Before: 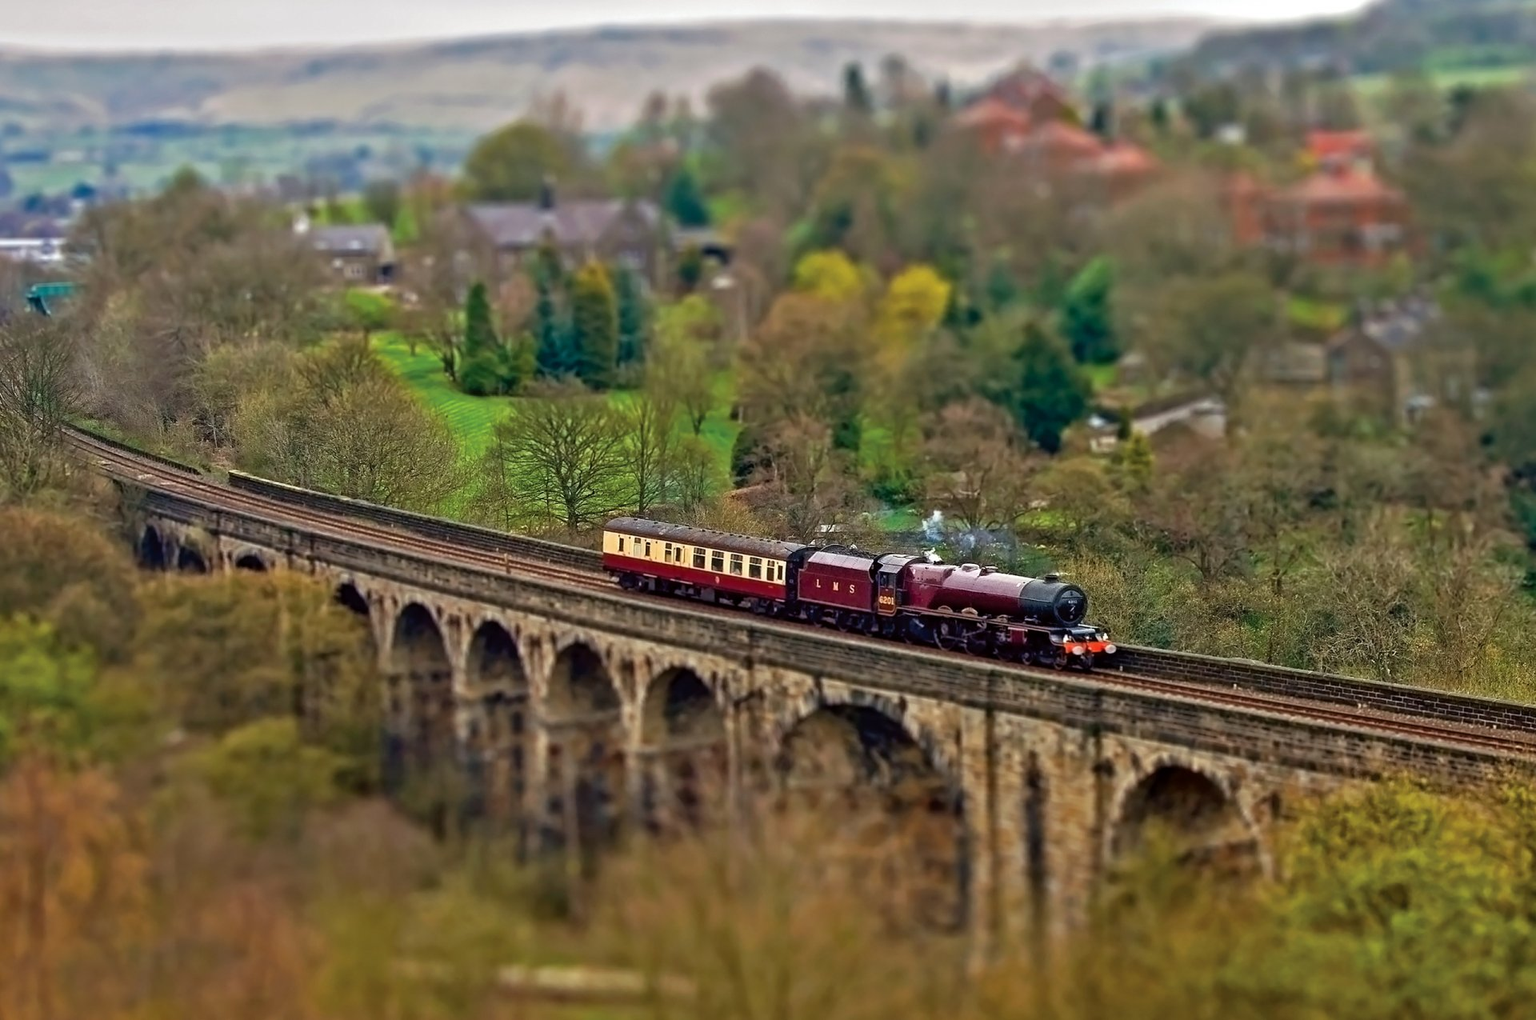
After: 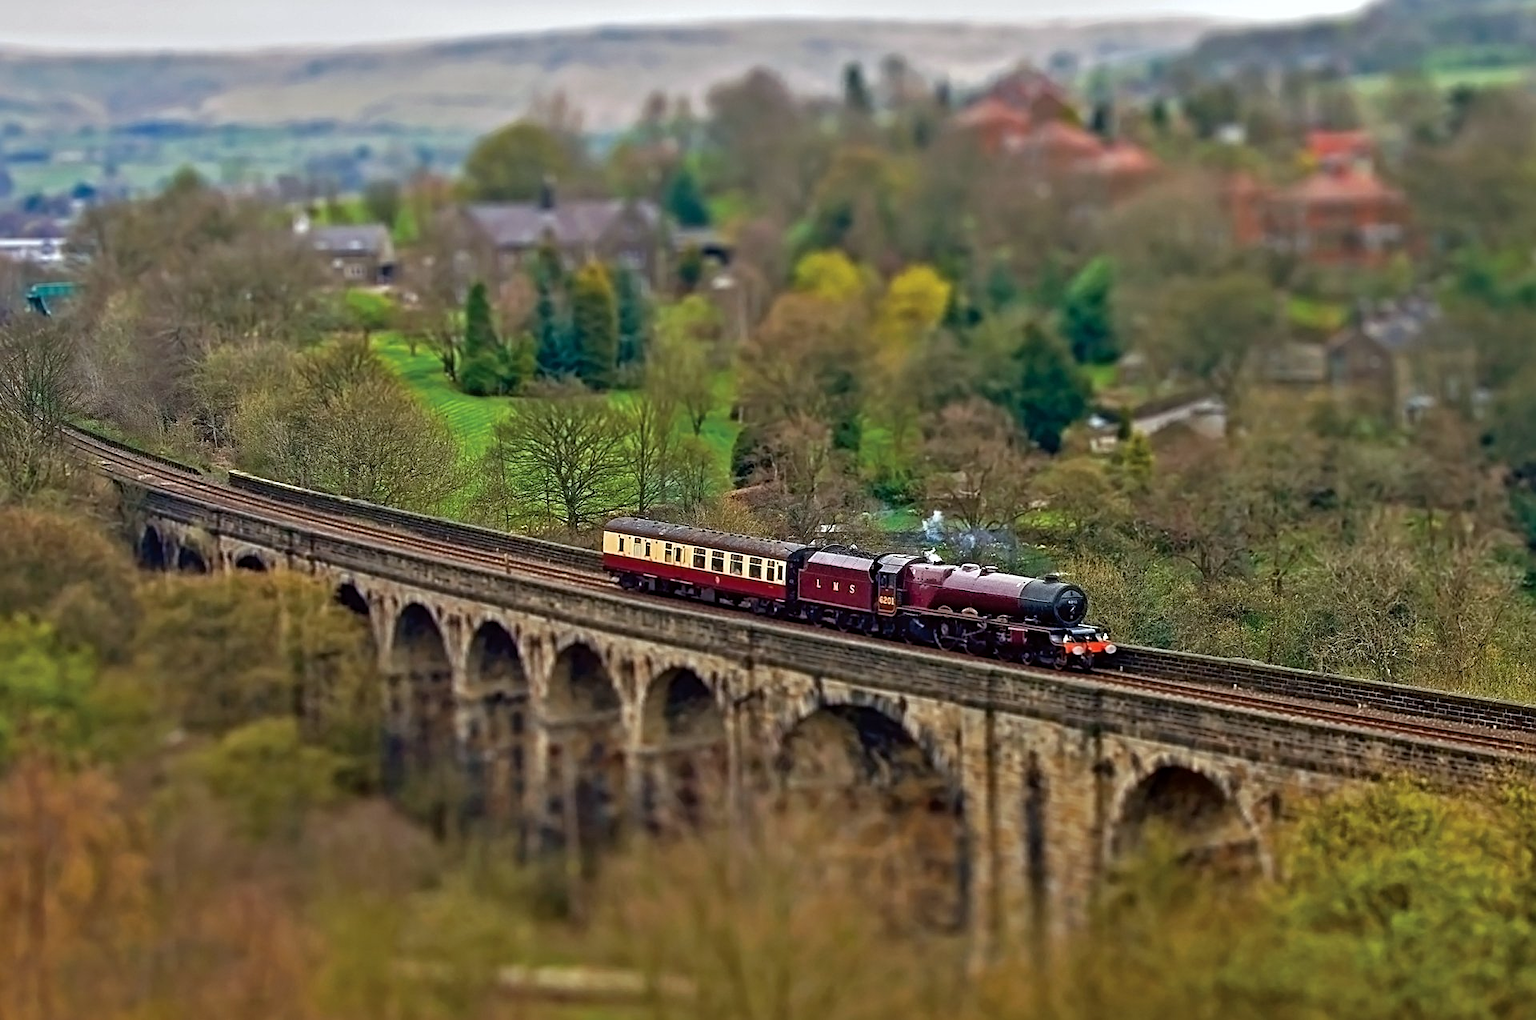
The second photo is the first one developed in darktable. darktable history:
sharpen: radius 2.167, amount 0.381, threshold 0
white balance: red 0.982, blue 1.018
